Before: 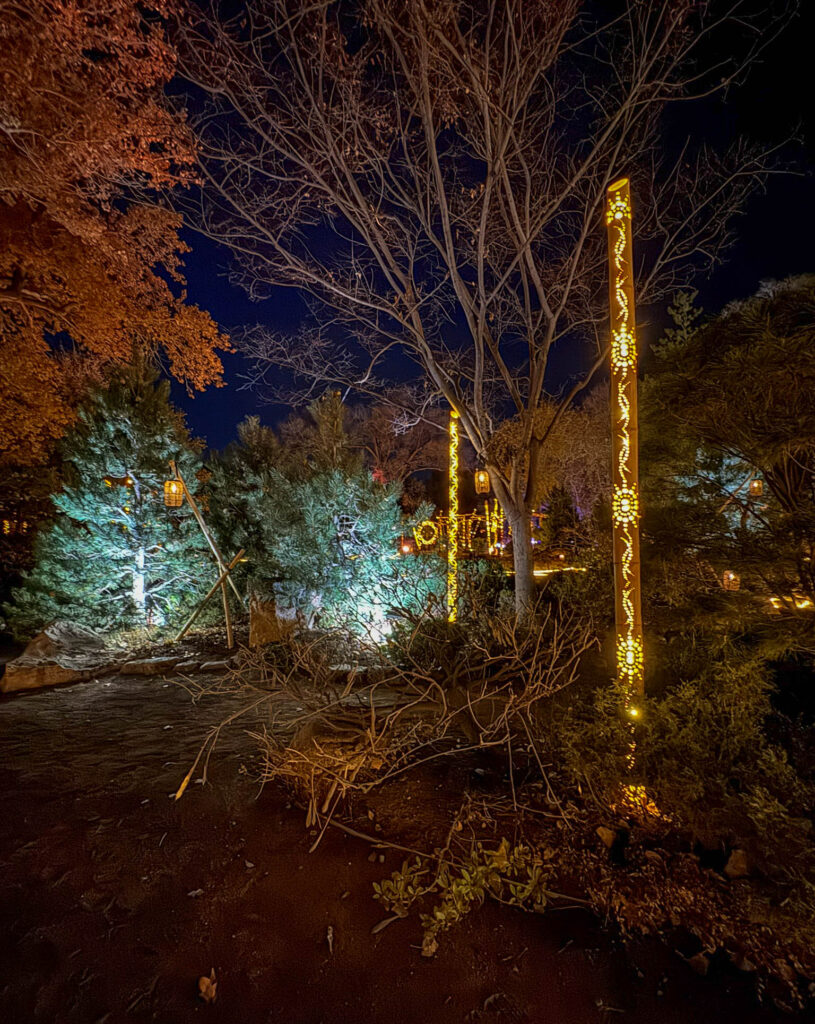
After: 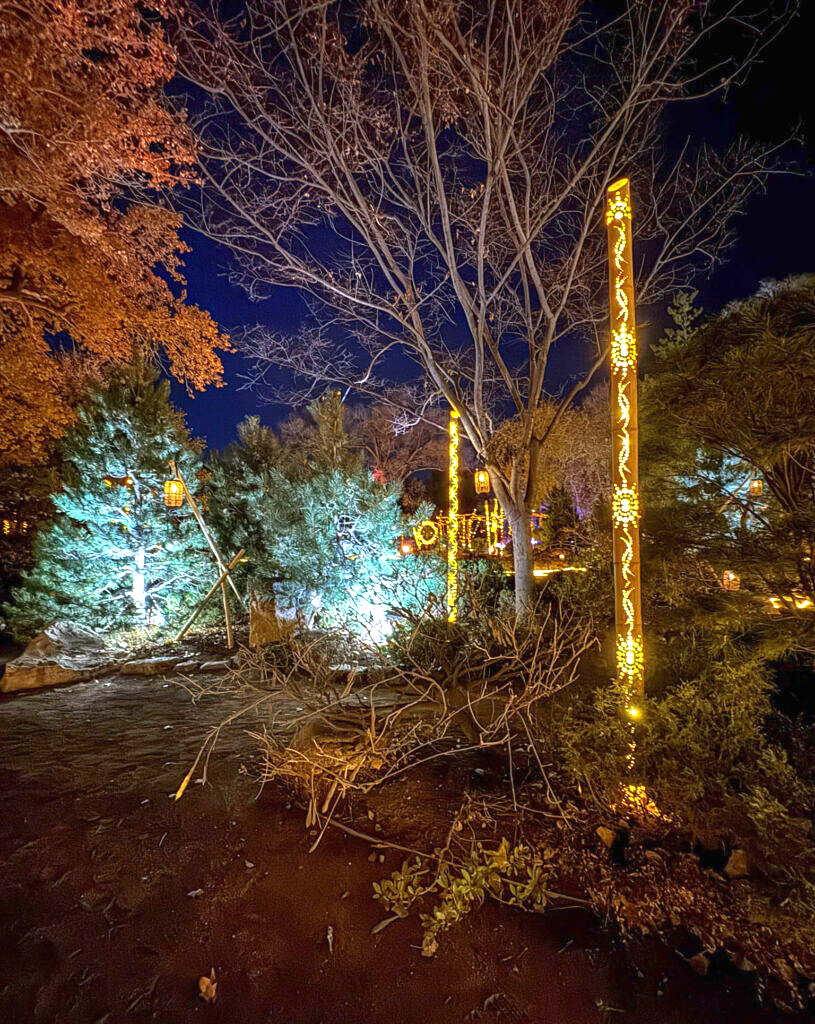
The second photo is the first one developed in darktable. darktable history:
exposure: black level correction 0, exposure 1.3 EV, compensate exposure bias true, compensate highlight preservation false
white balance: red 0.924, blue 1.095
